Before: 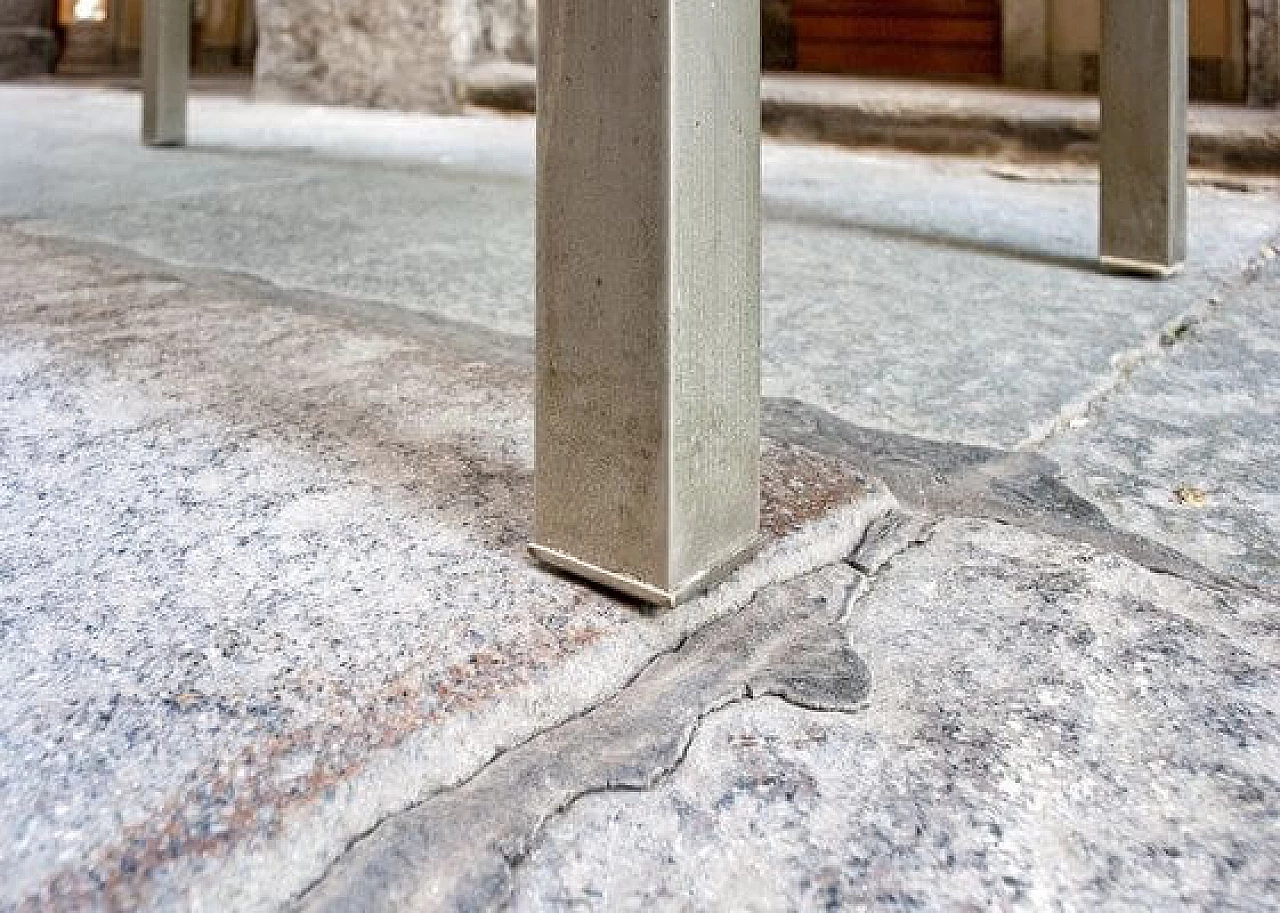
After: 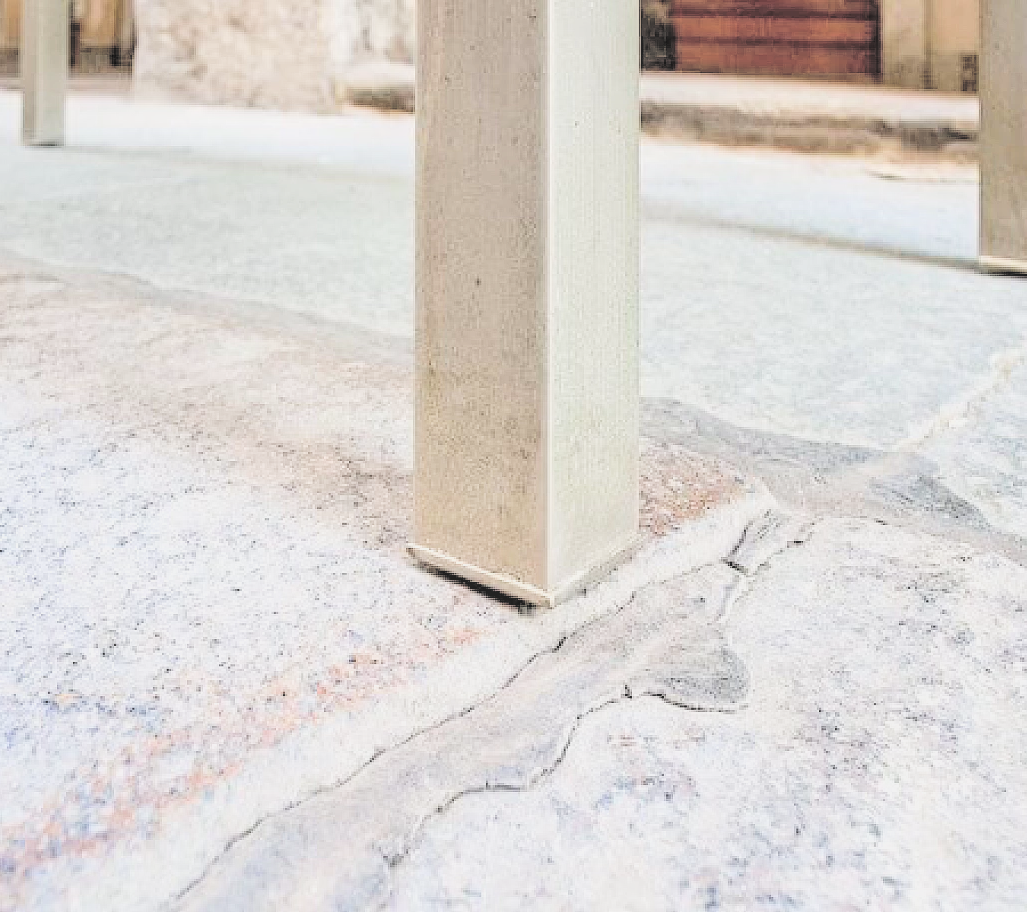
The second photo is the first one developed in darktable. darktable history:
crop and rotate: left 9.501%, right 10.264%
contrast brightness saturation: brightness 0.982
local contrast: on, module defaults
filmic rgb: black relative exposure -7.28 EV, white relative exposure 5.08 EV, hardness 3.22
